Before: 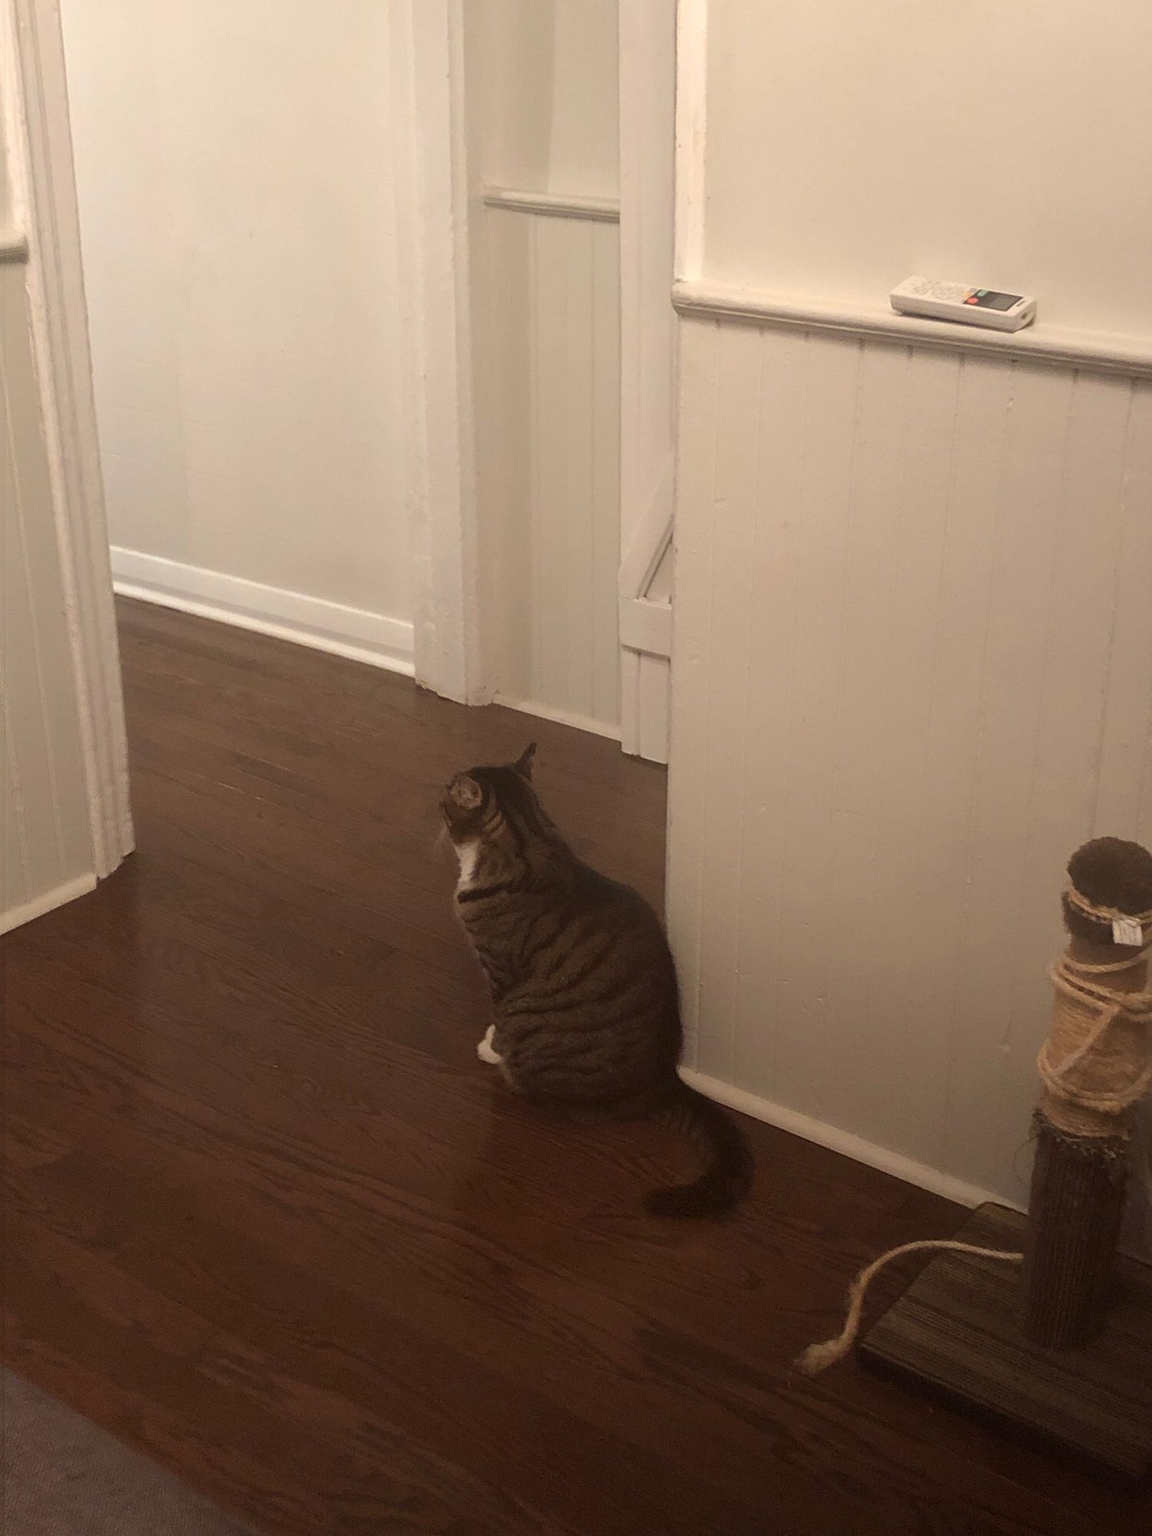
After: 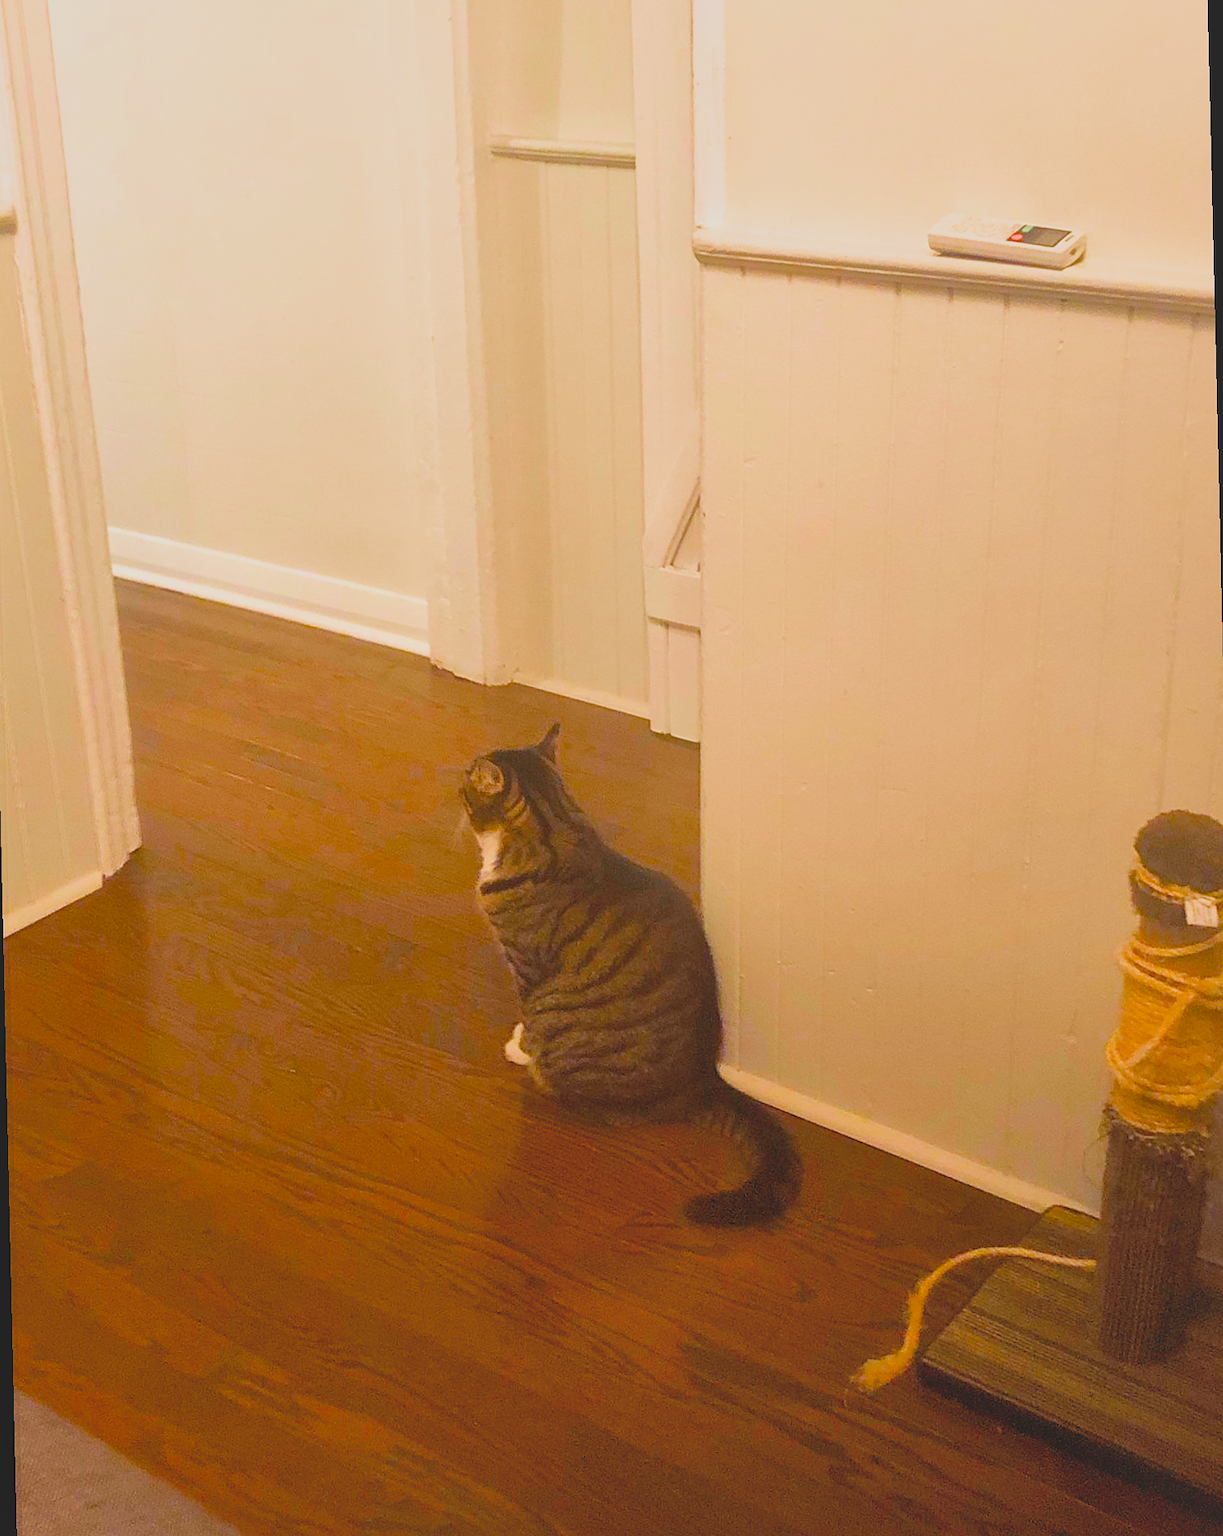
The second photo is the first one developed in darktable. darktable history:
shadows and highlights: on, module defaults
rotate and perspective: rotation -1.32°, lens shift (horizontal) -0.031, crop left 0.015, crop right 0.985, crop top 0.047, crop bottom 0.982
sharpen: radius 1, threshold 1
color balance rgb: linear chroma grading › global chroma 15%, perceptual saturation grading › global saturation 30%
crop: top 1.049%, right 0.001%
exposure: black level correction 0, exposure 1.4 EV, compensate highlight preservation false
contrast brightness saturation: contrast -0.15, brightness 0.05, saturation -0.12
filmic rgb: black relative exposure -7.75 EV, white relative exposure 4.4 EV, threshold 3 EV, target black luminance 0%, hardness 3.76, latitude 50.51%, contrast 1.074, highlights saturation mix 10%, shadows ↔ highlights balance -0.22%, color science v4 (2020), enable highlight reconstruction true
